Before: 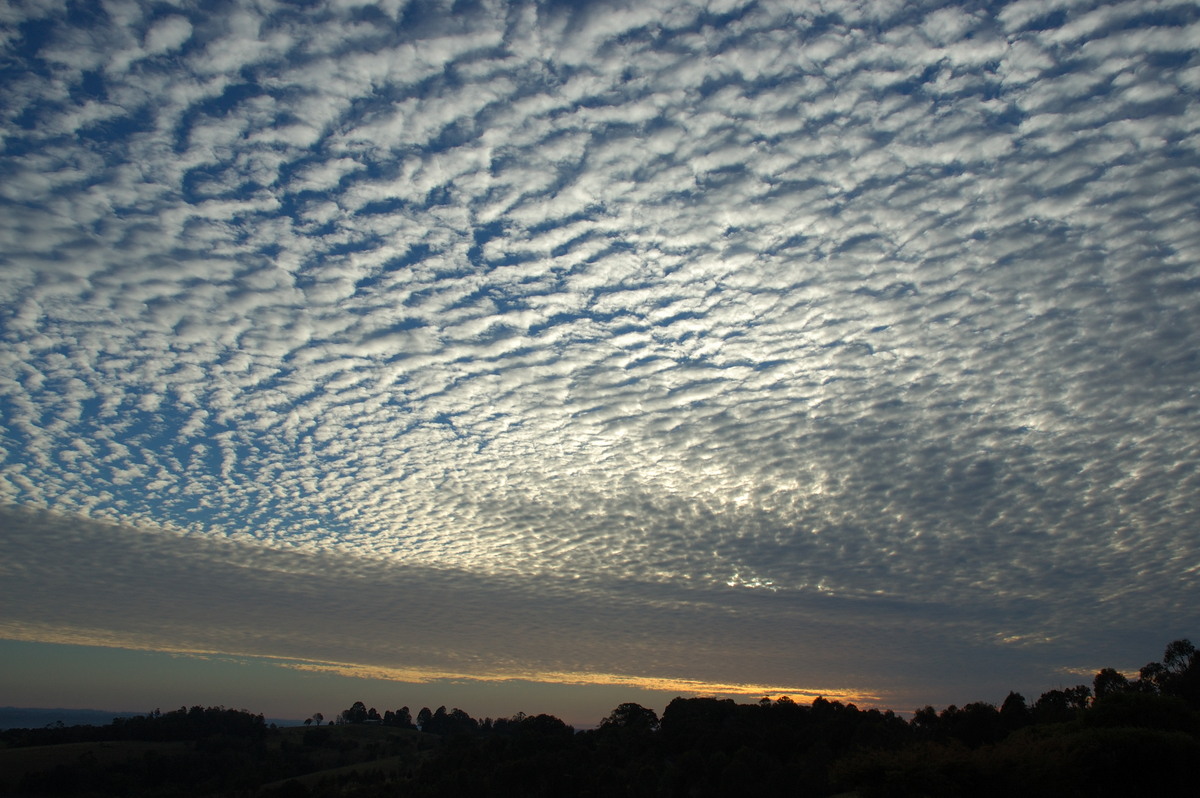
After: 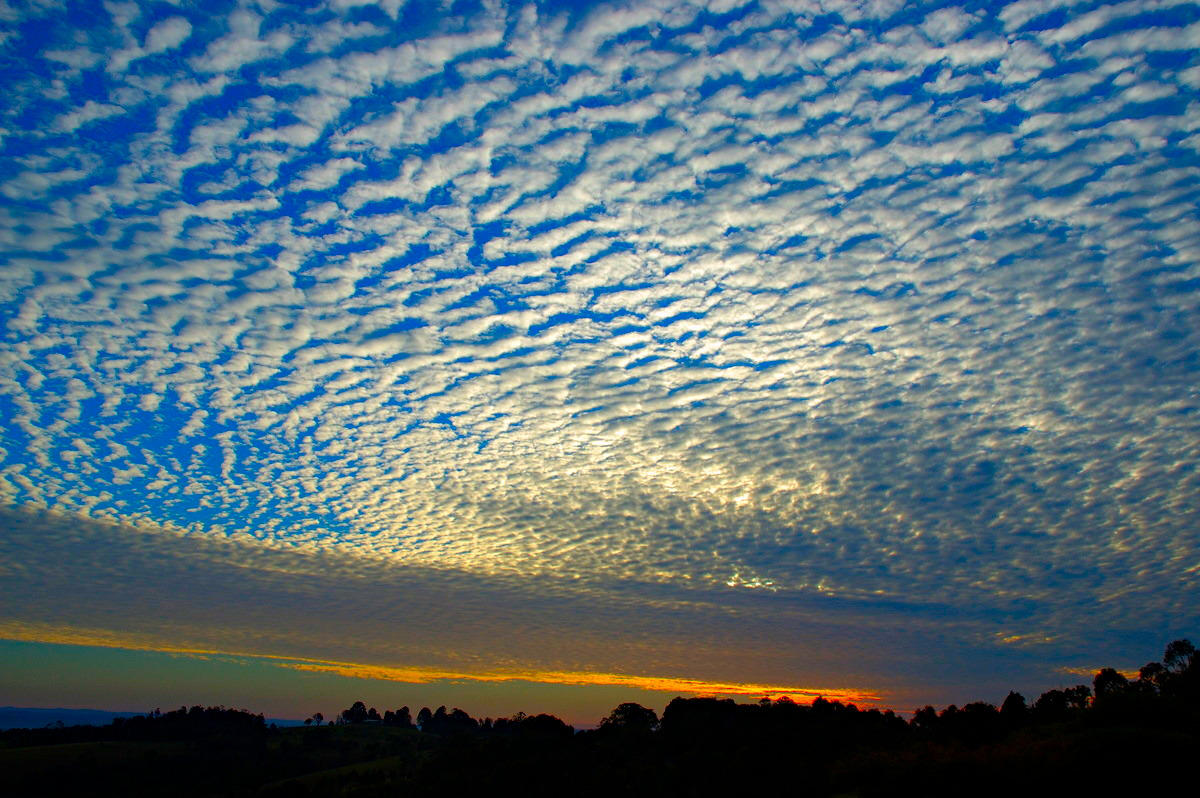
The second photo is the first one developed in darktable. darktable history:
haze removal: compatibility mode true, adaptive false
color correction: highlights a* 1.65, highlights b* -1.77, saturation 2.52
